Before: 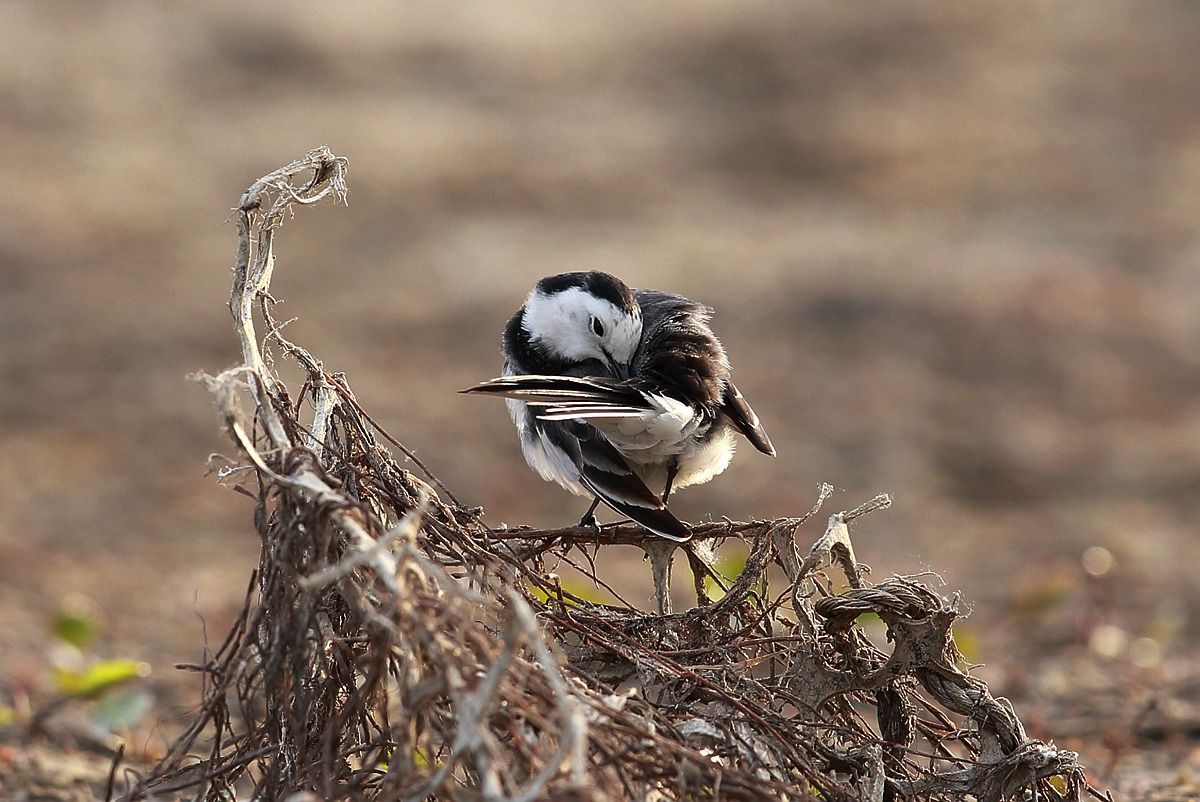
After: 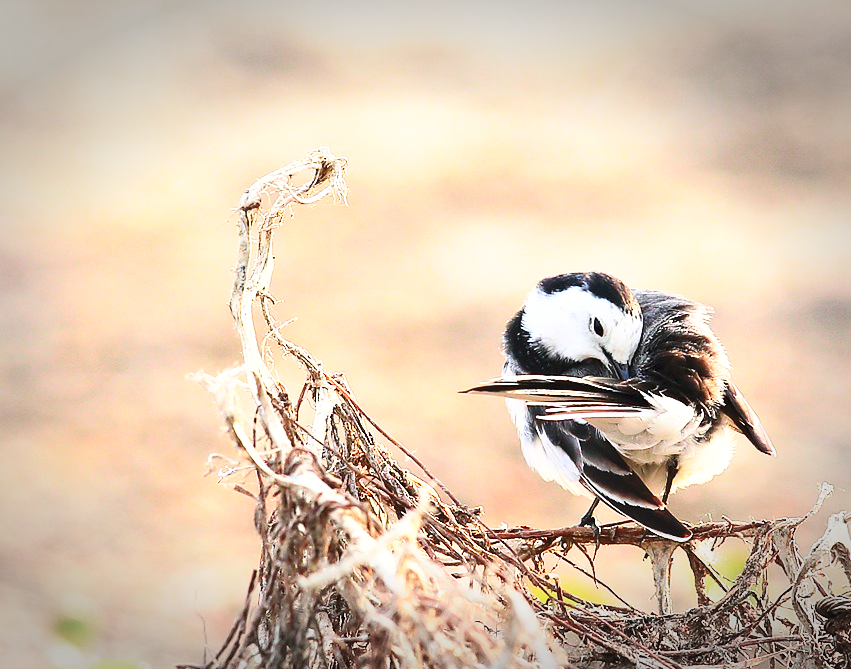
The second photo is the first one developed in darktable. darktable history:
base curve: curves: ch0 [(0, 0) (0.028, 0.03) (0.121, 0.232) (0.46, 0.748) (0.859, 0.968) (1, 1)], preserve colors none
vignetting: fall-off start 78.7%, width/height ratio 1.329
contrast brightness saturation: contrast 0.241, brightness 0.258, saturation 0.376
exposure: exposure 0.775 EV, compensate highlight preservation false
crop: right 29.04%, bottom 16.459%
